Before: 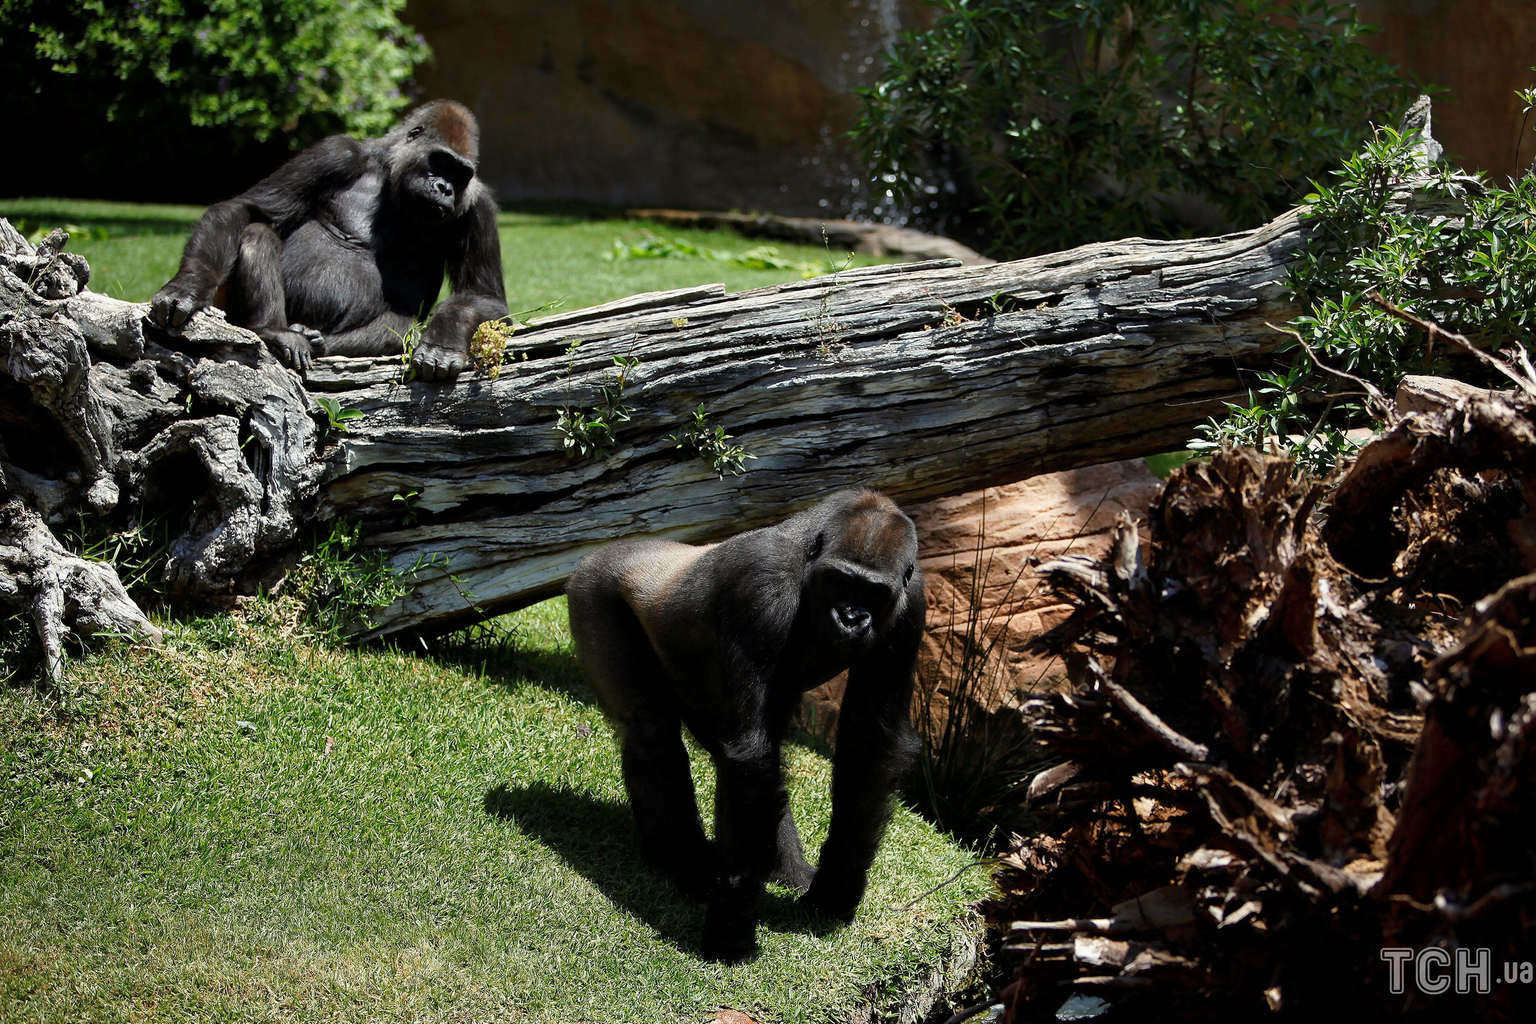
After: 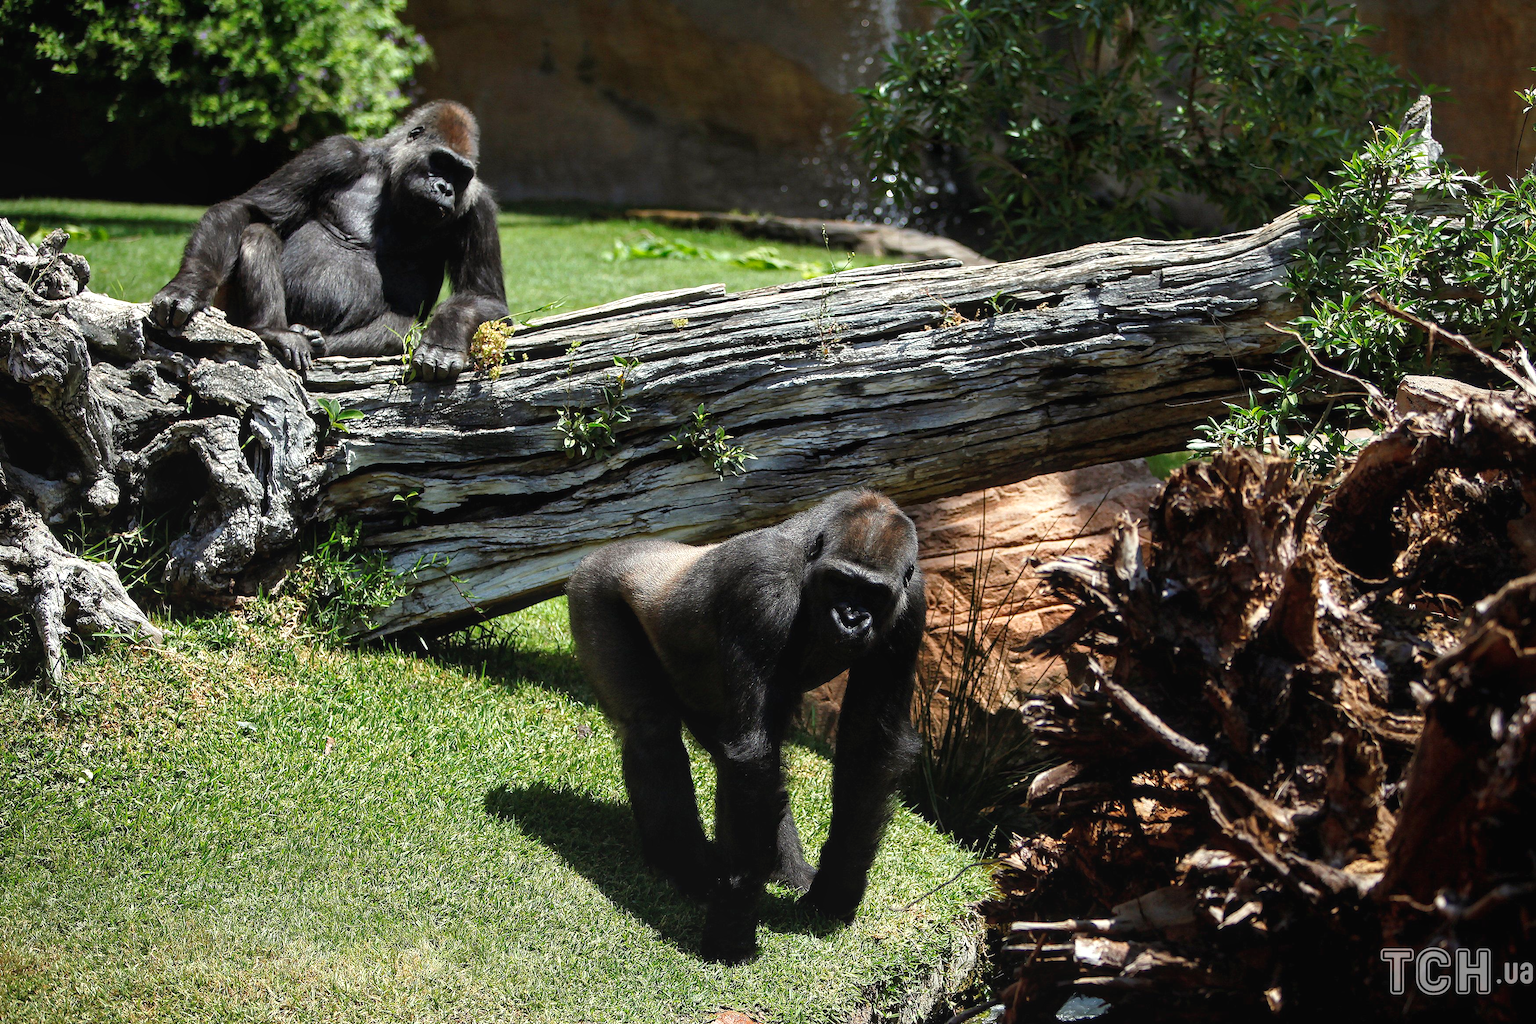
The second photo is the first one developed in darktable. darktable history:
color zones: curves: ch0 [(0, 0.5) (0.143, 0.5) (0.286, 0.5) (0.429, 0.5) (0.571, 0.5) (0.714, 0.476) (0.857, 0.5) (1, 0.5)]; ch2 [(0, 0.5) (0.143, 0.5) (0.286, 0.5) (0.429, 0.5) (0.571, 0.5) (0.714, 0.487) (0.857, 0.5) (1, 0.5)]
local contrast: detail 110%
exposure: black level correction 0, exposure 0.5 EV, compensate exposure bias true, compensate highlight preservation false
